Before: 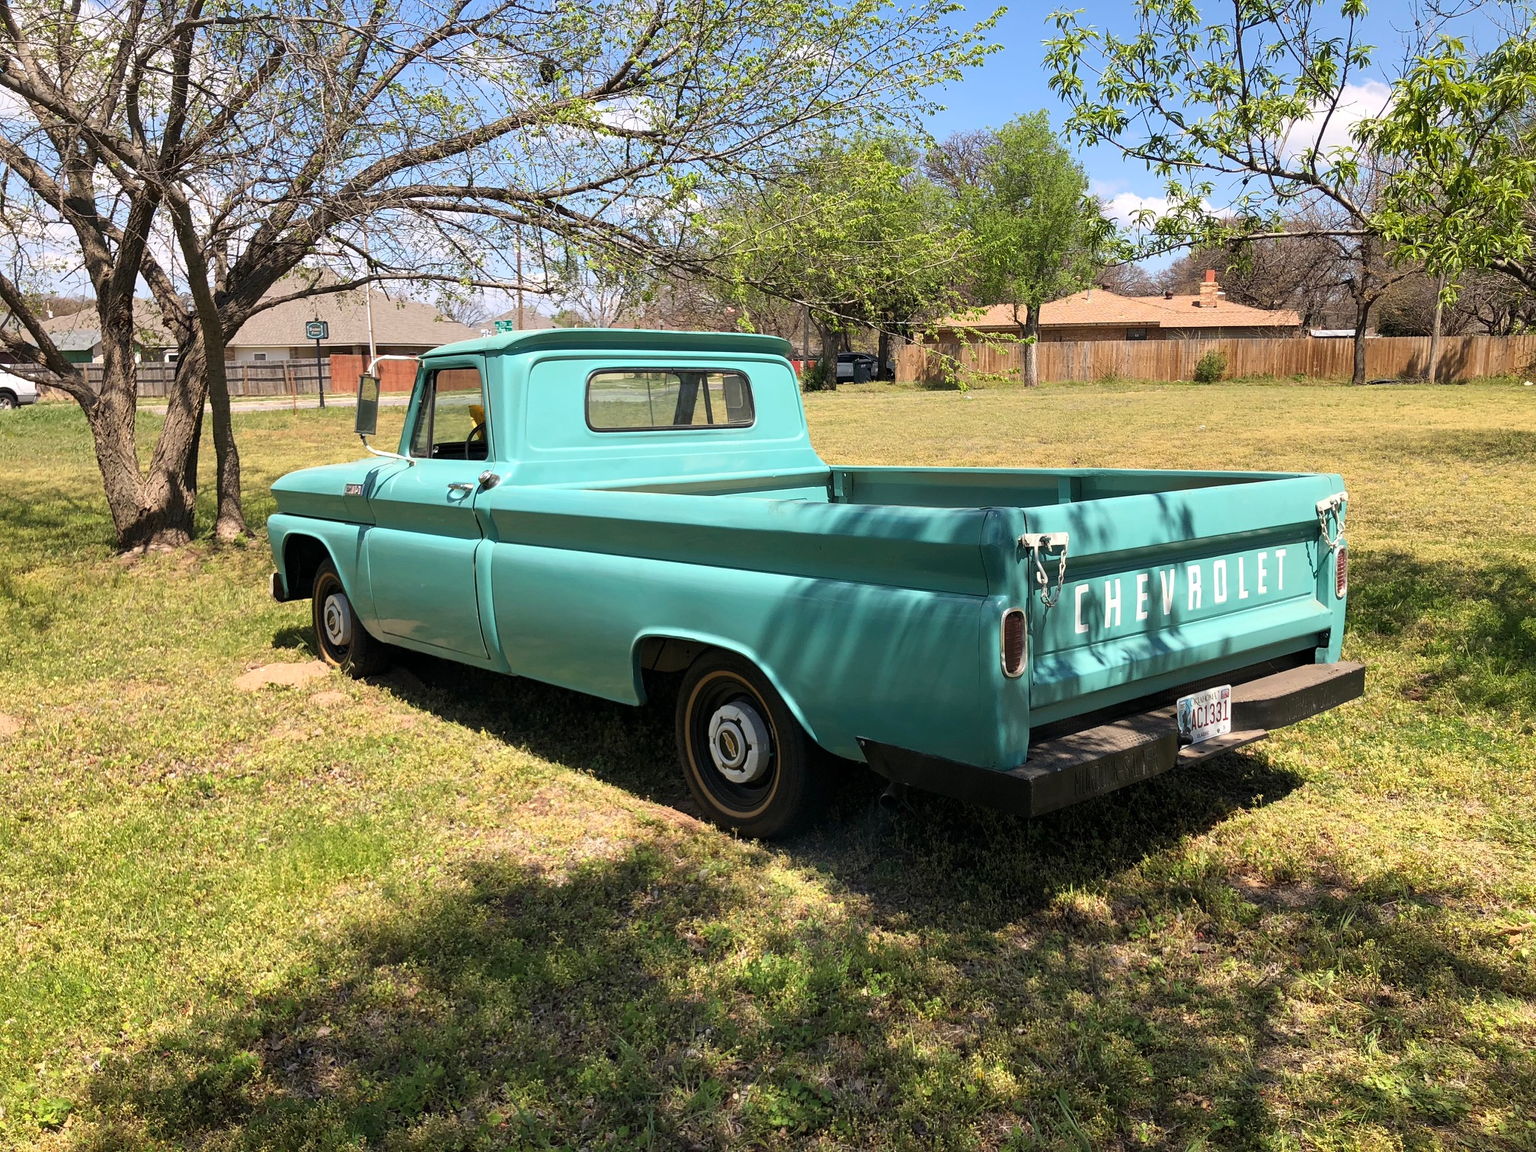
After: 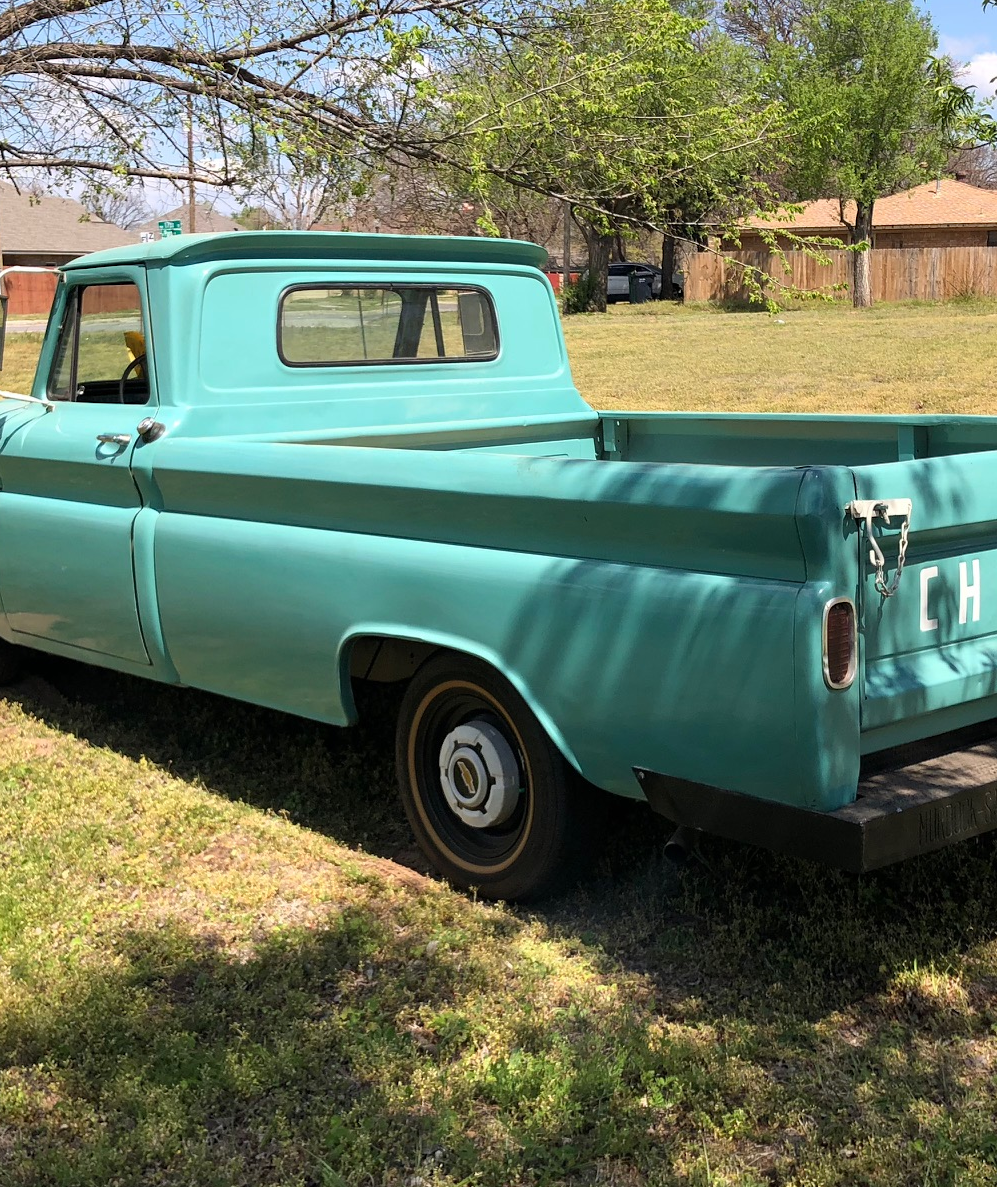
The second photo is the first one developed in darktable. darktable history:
crop and rotate: angle 0.02°, left 24.353%, top 13.219%, right 26.156%, bottom 8.224%
rotate and perspective: crop left 0, crop top 0
